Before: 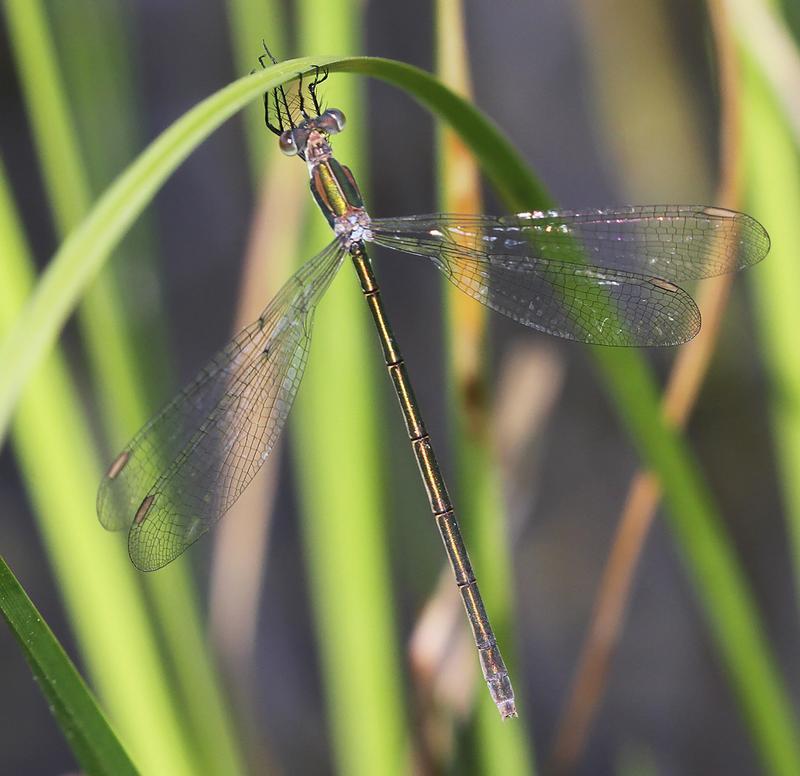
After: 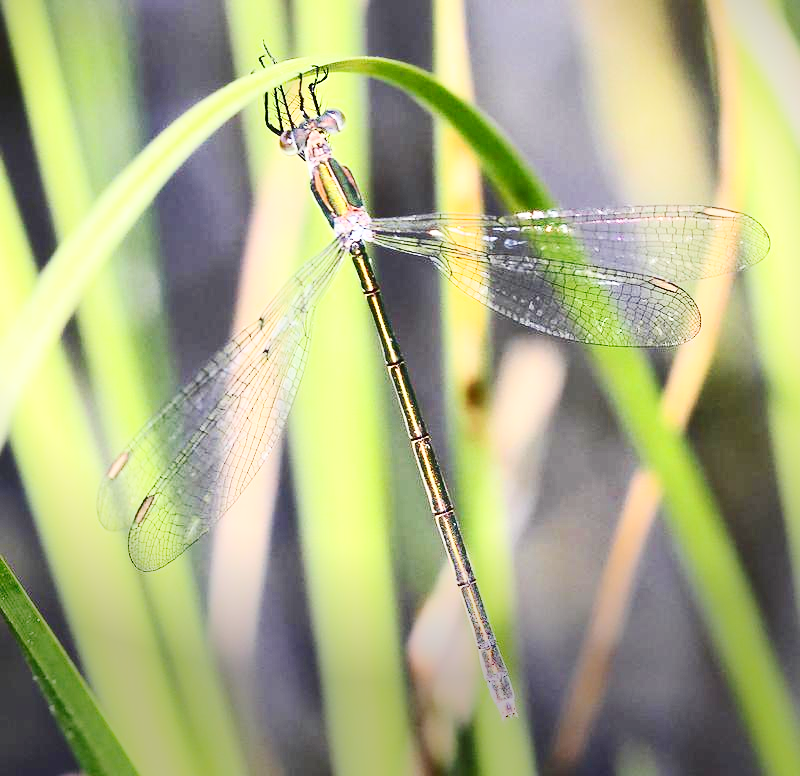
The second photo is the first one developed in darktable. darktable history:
vignetting: fall-off start 99.91%, saturation -0.002, center (-0.064, -0.316), width/height ratio 1.307
base curve: curves: ch0 [(0, 0) (0.025, 0.046) (0.112, 0.277) (0.467, 0.74) (0.814, 0.929) (1, 0.942)], preserve colors none
contrast brightness saturation: contrast 0.415, brightness 0.097, saturation 0.21
